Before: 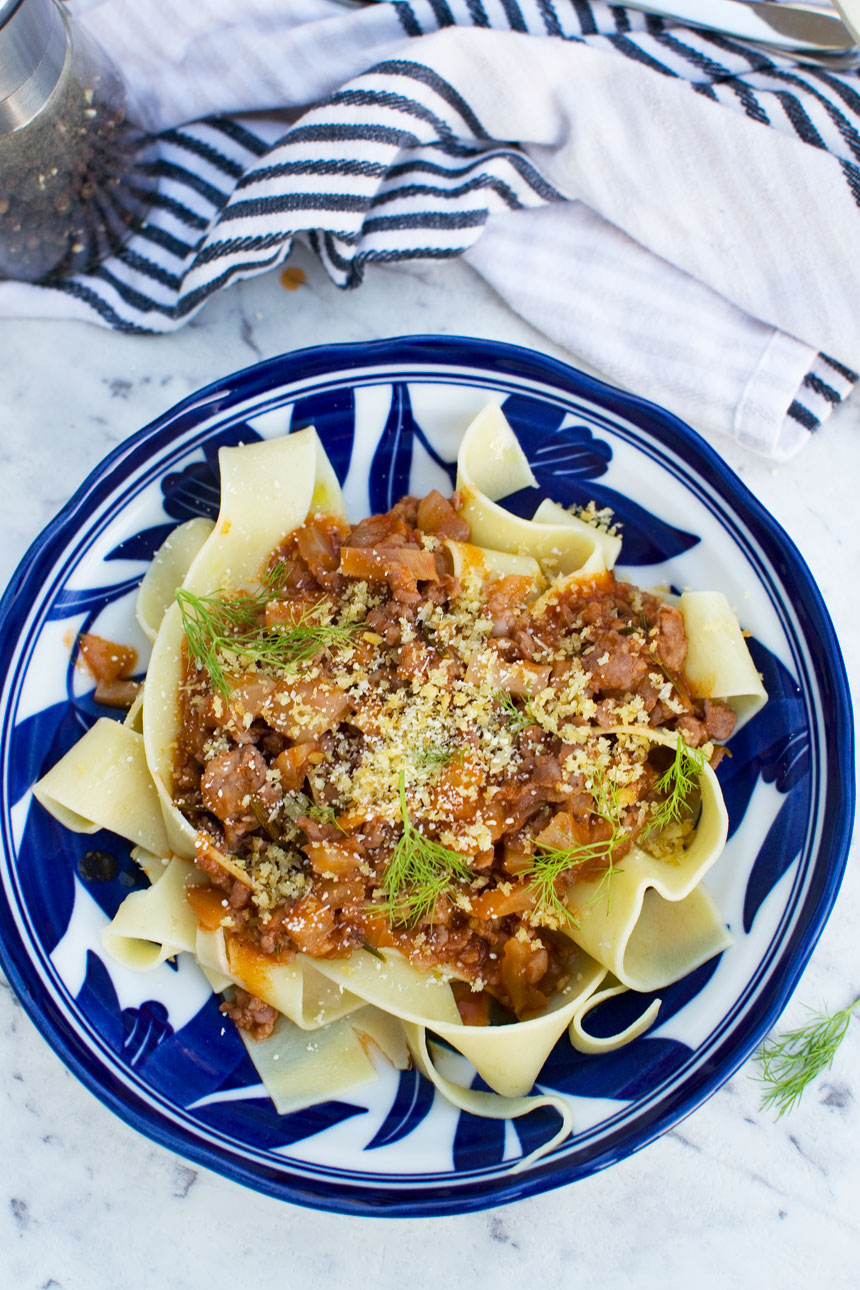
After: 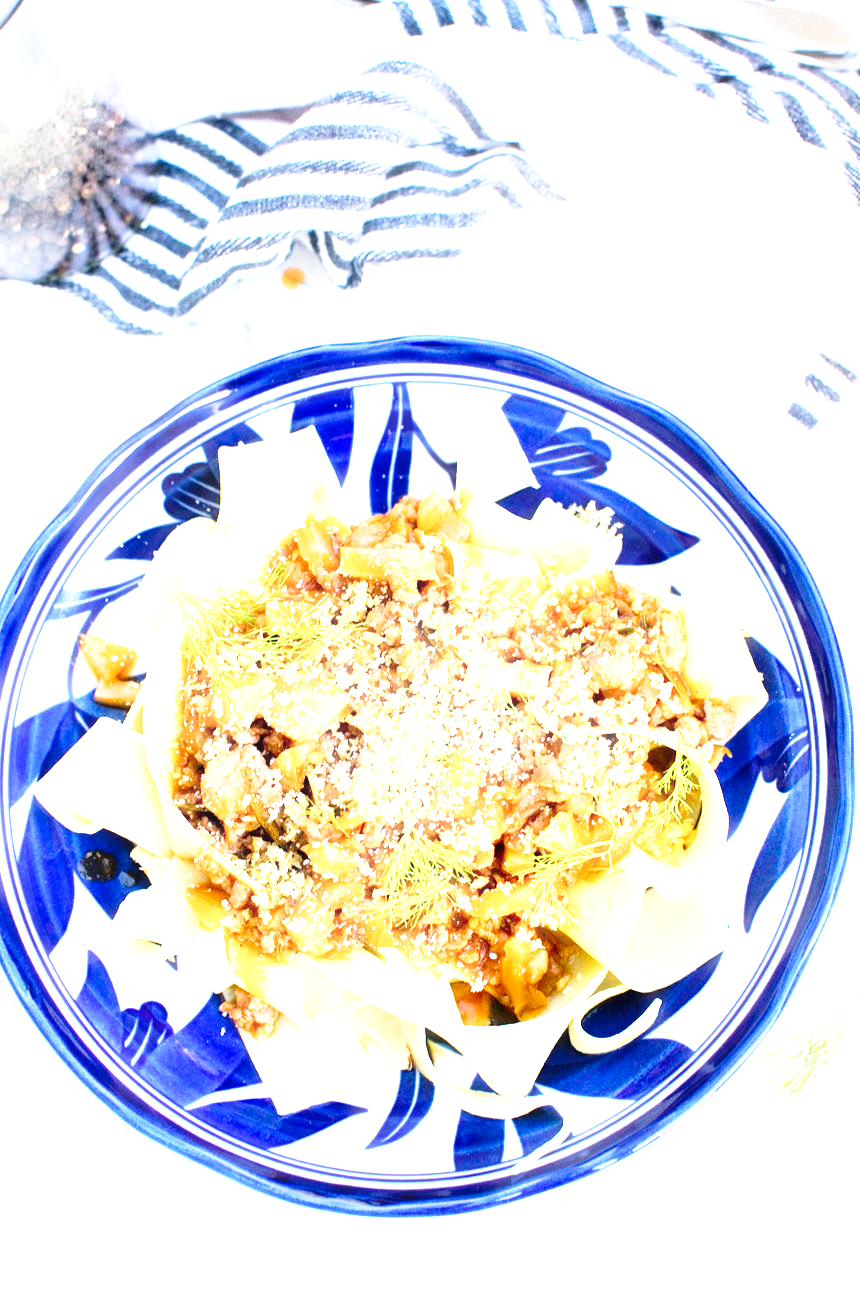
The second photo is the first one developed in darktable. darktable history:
tone equalizer: -8 EV -1.11 EV, -7 EV -1.02 EV, -6 EV -0.846 EV, -5 EV -0.603 EV, -3 EV 0.599 EV, -2 EV 0.853 EV, -1 EV 1.01 EV, +0 EV 1.06 EV
base curve: curves: ch0 [(0, 0) (0.028, 0.03) (0.121, 0.232) (0.46, 0.748) (0.859, 0.968) (1, 1)], preserve colors none
exposure: black level correction 0, exposure 1.191 EV, compensate highlight preservation false
haze removal: strength -0.044, compatibility mode true, adaptive false
